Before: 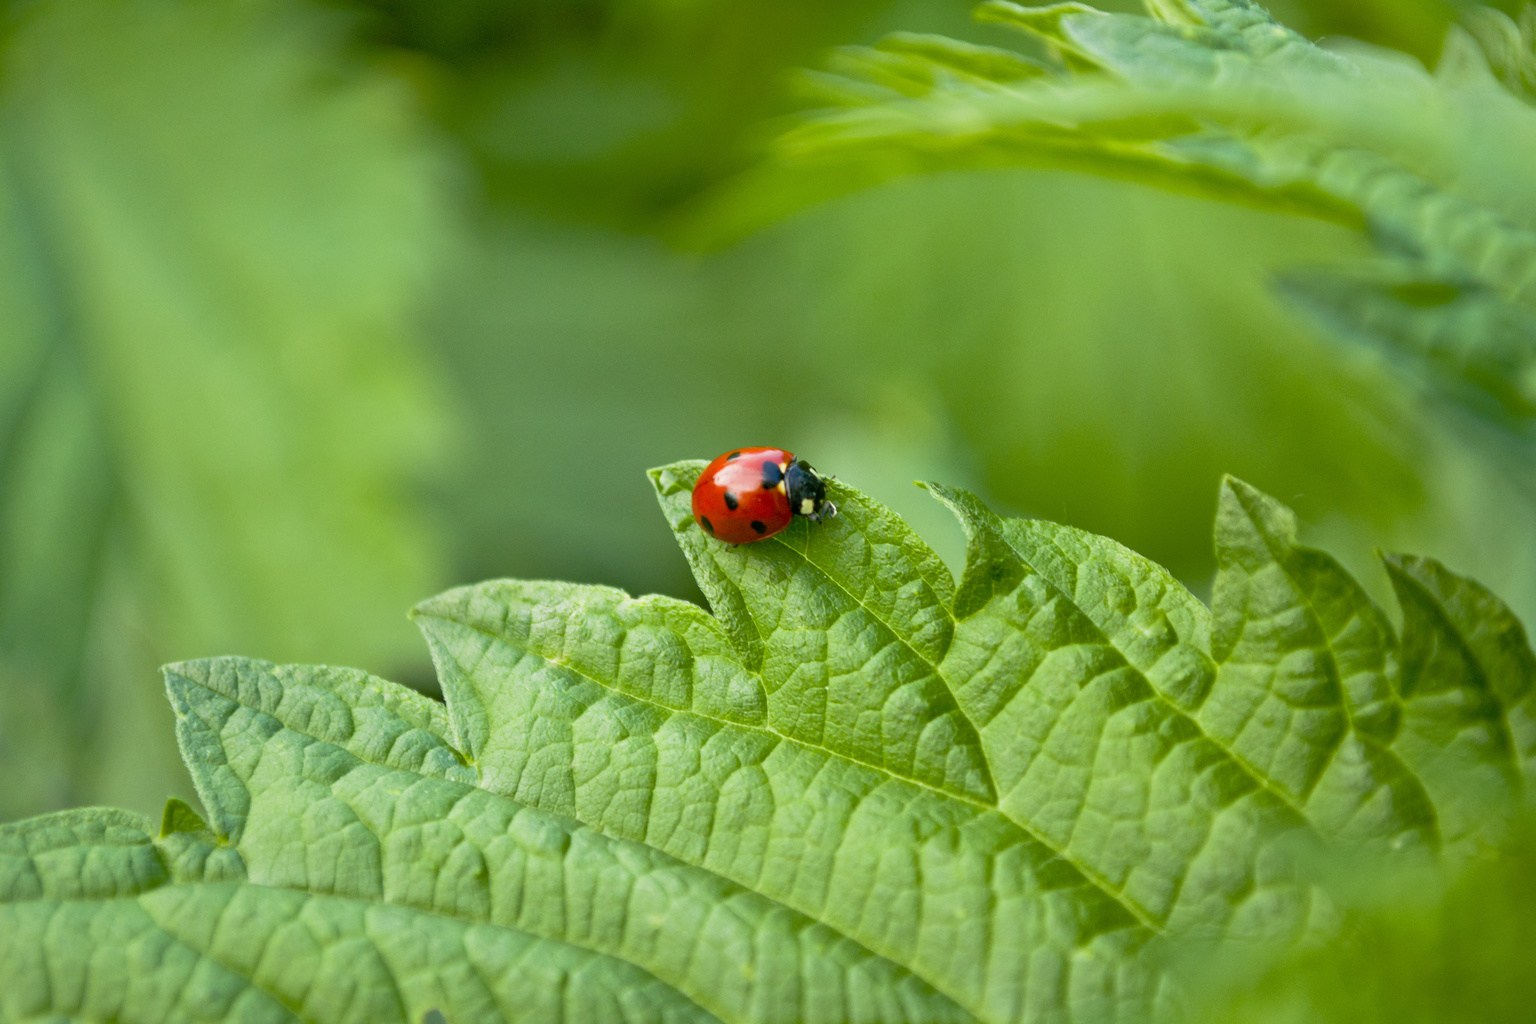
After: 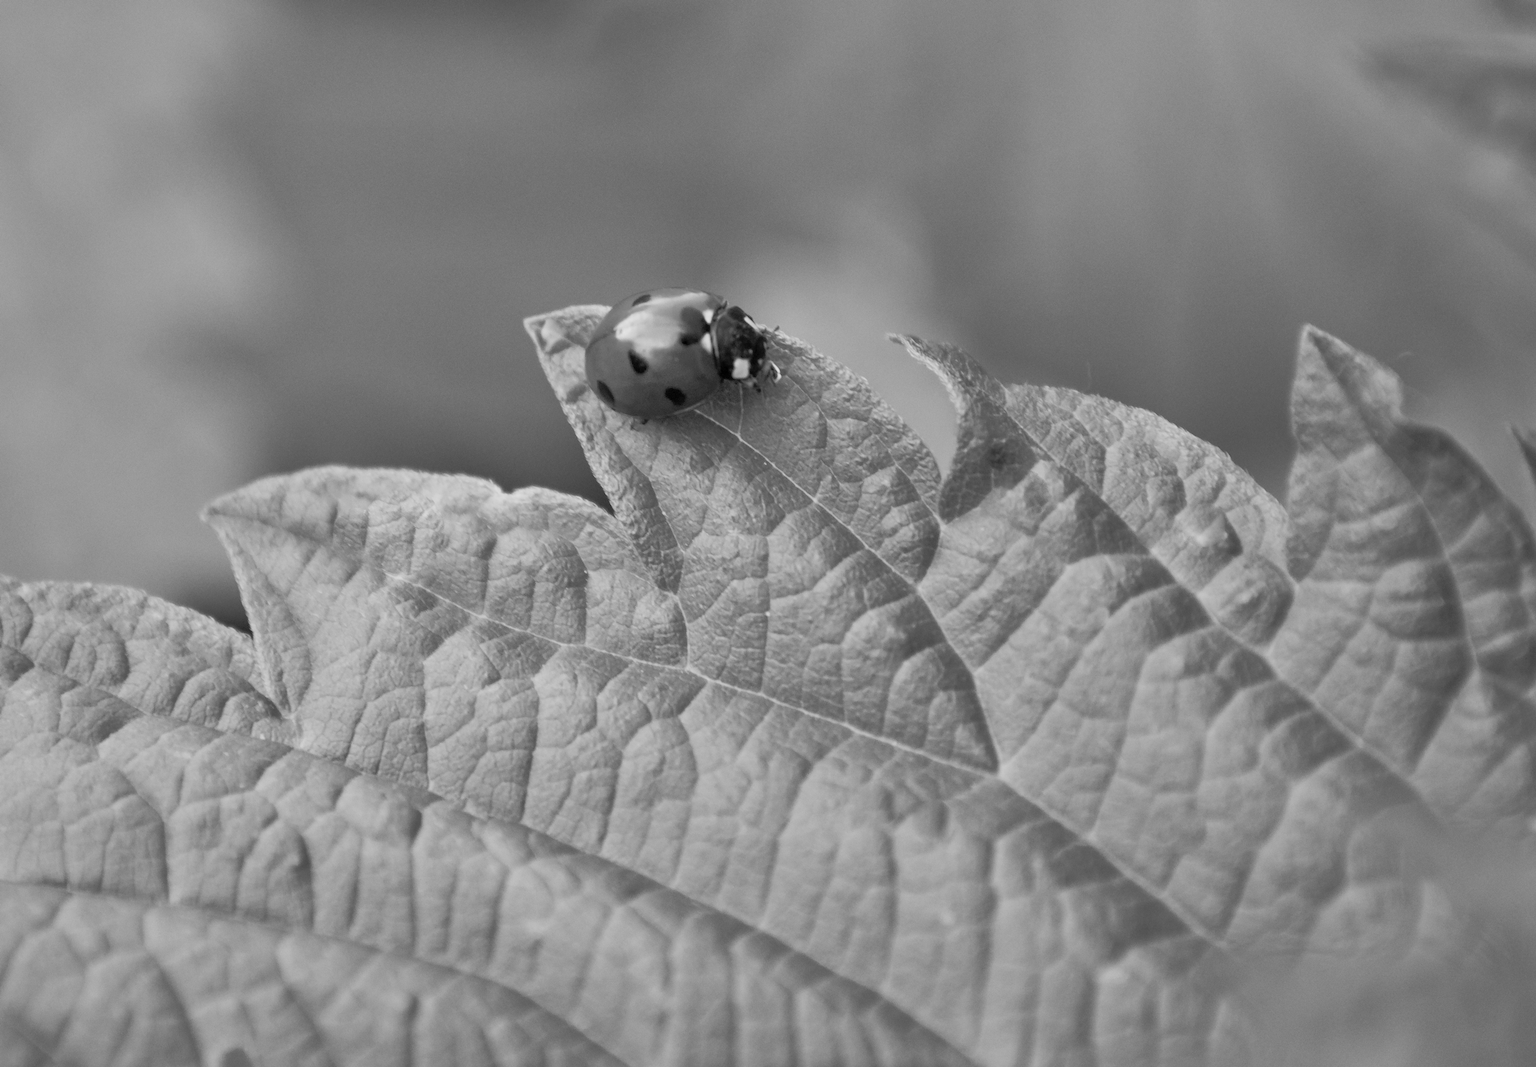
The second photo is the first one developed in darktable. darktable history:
shadows and highlights: shadows 49, highlights -41, soften with gaussian
crop: left 16.871%, top 22.857%, right 9.116%
color balance: output saturation 120%
monochrome: a 73.58, b 64.21
